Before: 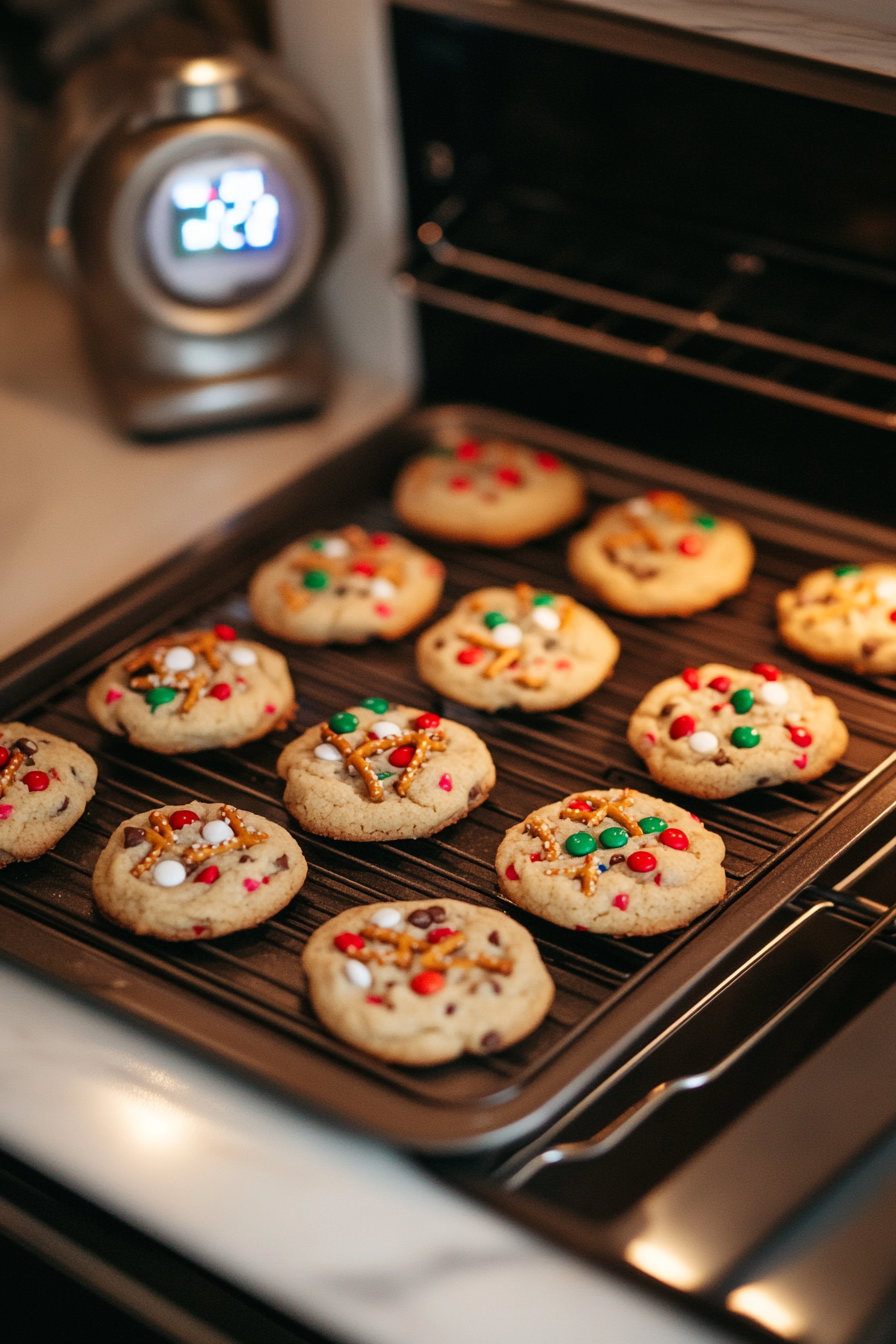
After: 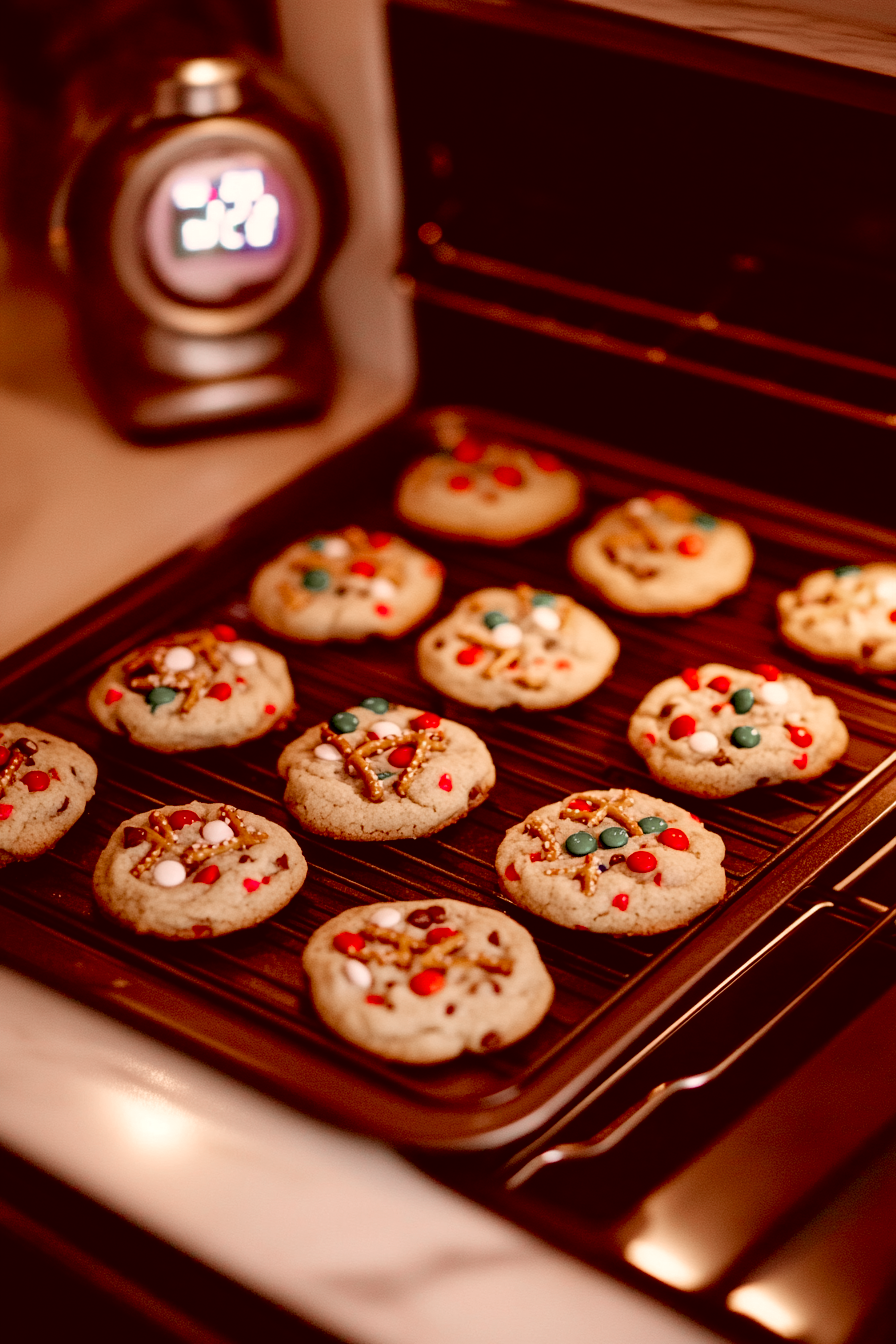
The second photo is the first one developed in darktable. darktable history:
color correction: highlights a* 9.03, highlights b* 8.93, shadows a* 39.37, shadows b* 39.65, saturation 0.795
exposure: black level correction 0.029, exposure -0.074 EV, compensate exposure bias true, compensate highlight preservation false
color zones: curves: ch1 [(0, 0.708) (0.088, 0.648) (0.245, 0.187) (0.429, 0.326) (0.571, 0.498) (0.714, 0.5) (0.857, 0.5) (1, 0.708)]
local contrast: highlights 105%, shadows 102%, detail 119%, midtone range 0.2
